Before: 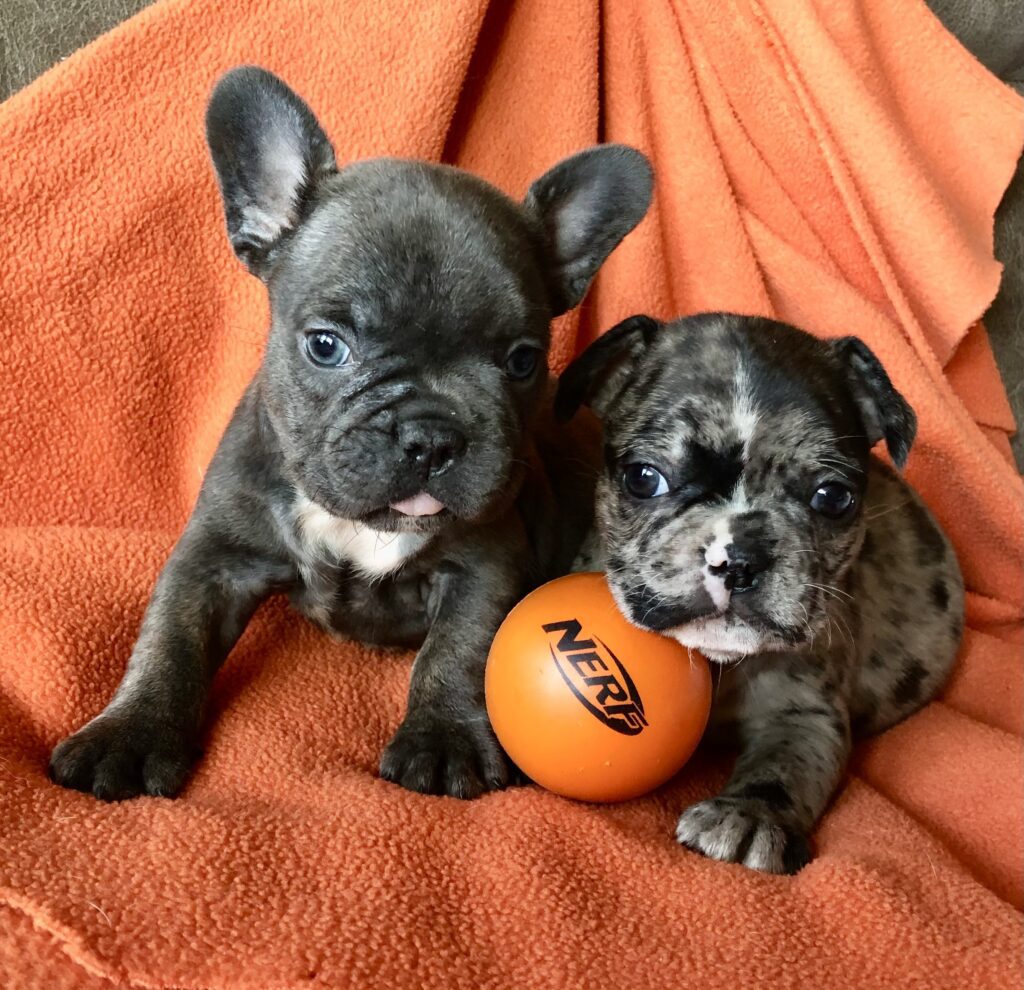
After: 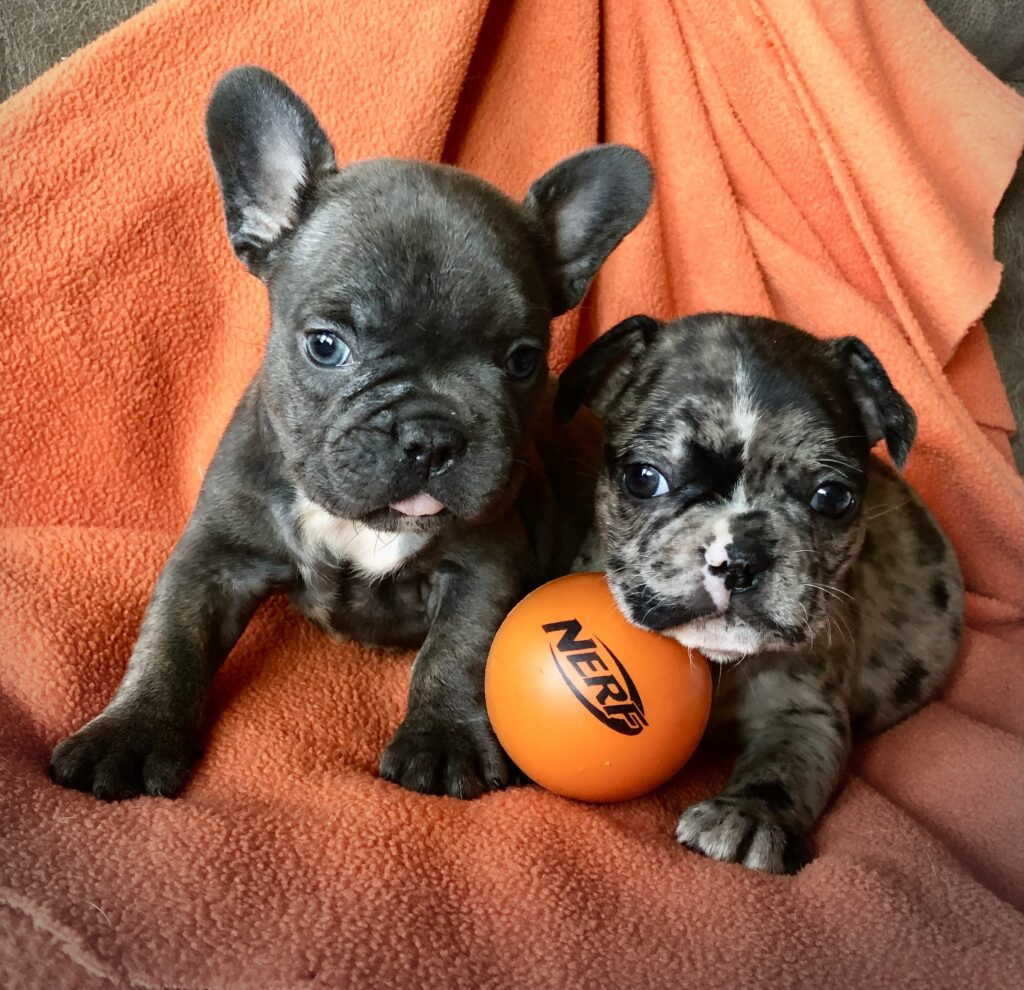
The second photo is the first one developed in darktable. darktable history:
vignetting: fall-off start 91.65%, center (-0.064, -0.304)
